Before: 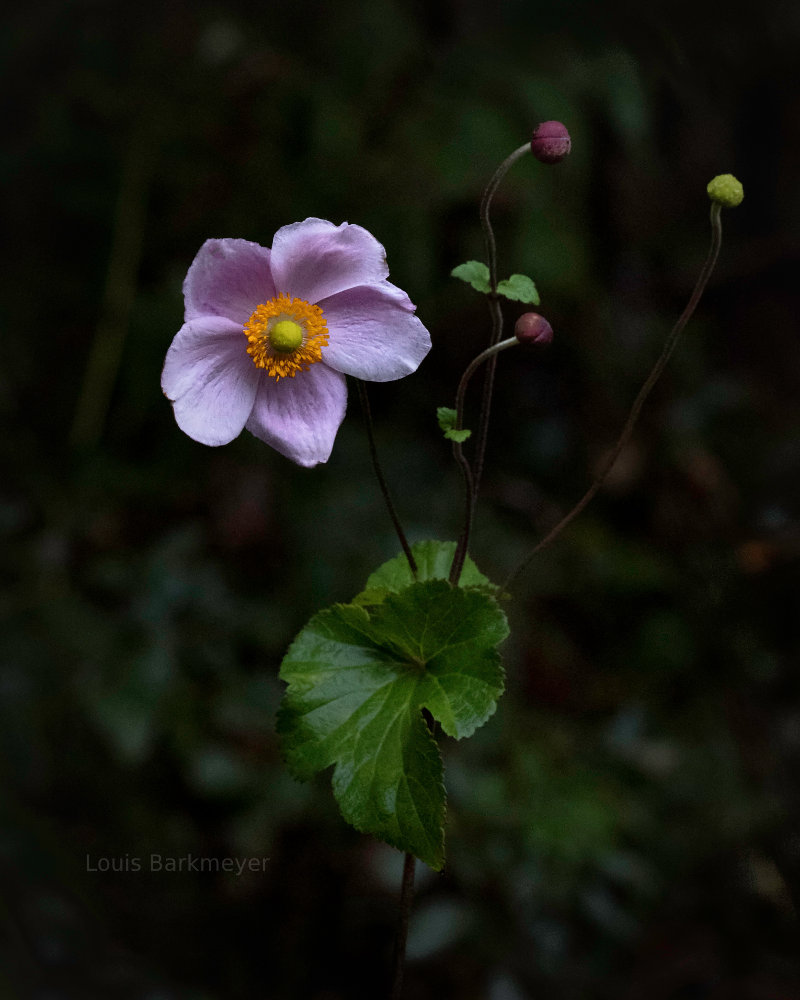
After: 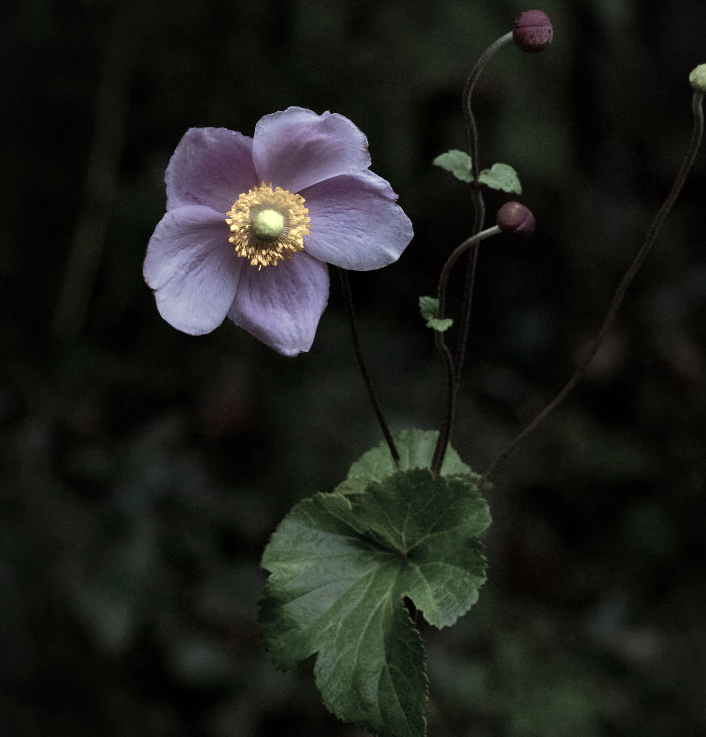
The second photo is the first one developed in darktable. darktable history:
crop and rotate: left 2.288%, top 11.102%, right 9.359%, bottom 15.129%
color zones: curves: ch0 [(0.25, 0.667) (0.758, 0.368)]; ch1 [(0.215, 0.245) (0.761, 0.373)]; ch2 [(0.247, 0.554) (0.761, 0.436)]
